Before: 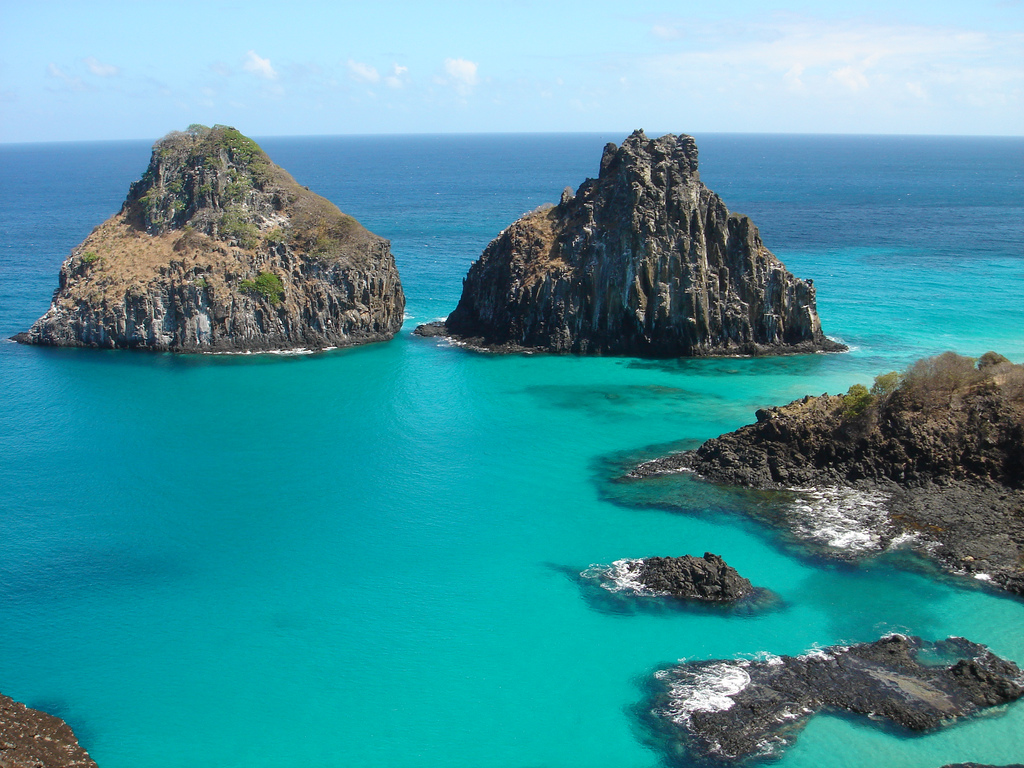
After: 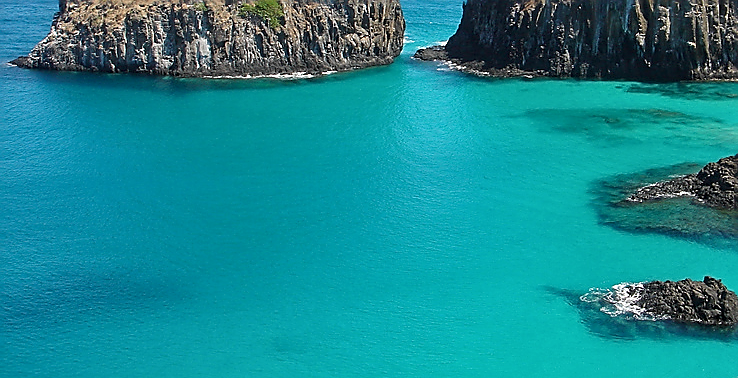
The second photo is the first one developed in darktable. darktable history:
local contrast: highlights 107%, shadows 100%, detail 119%, midtone range 0.2
sharpen: radius 1.417, amount 1.254, threshold 0.795
crop: top 36.027%, right 27.918%, bottom 14.664%
